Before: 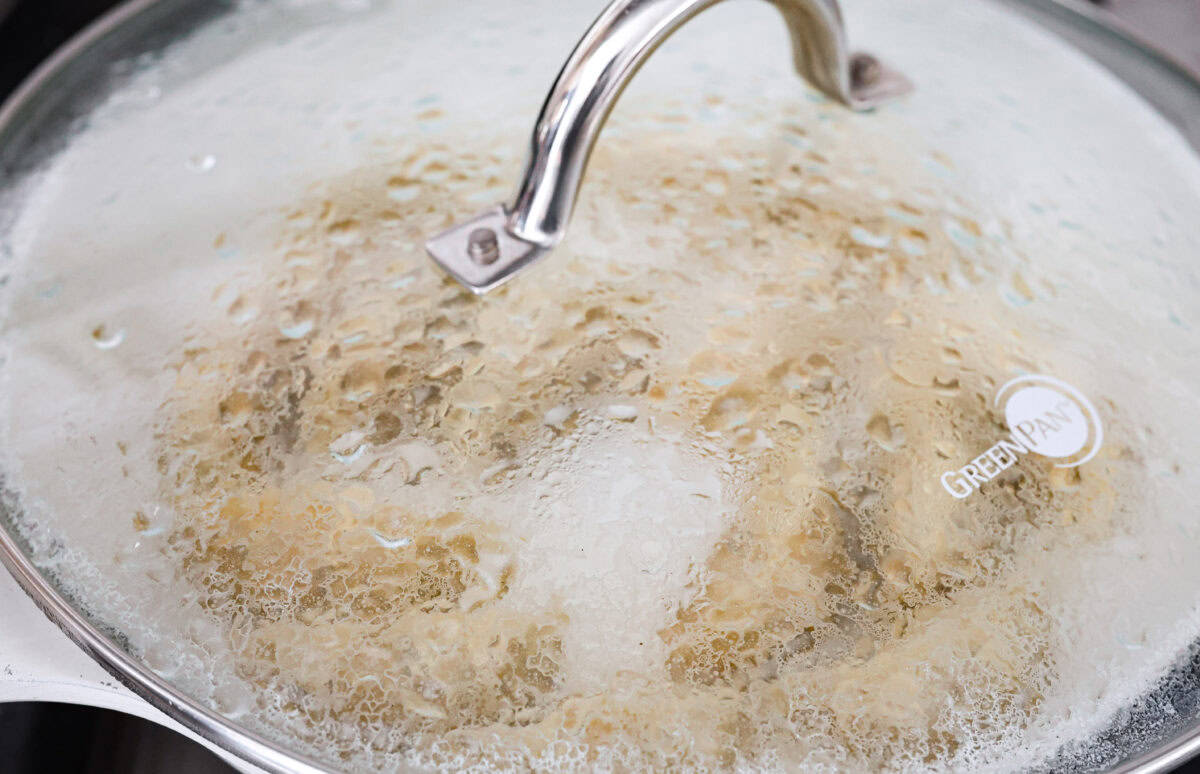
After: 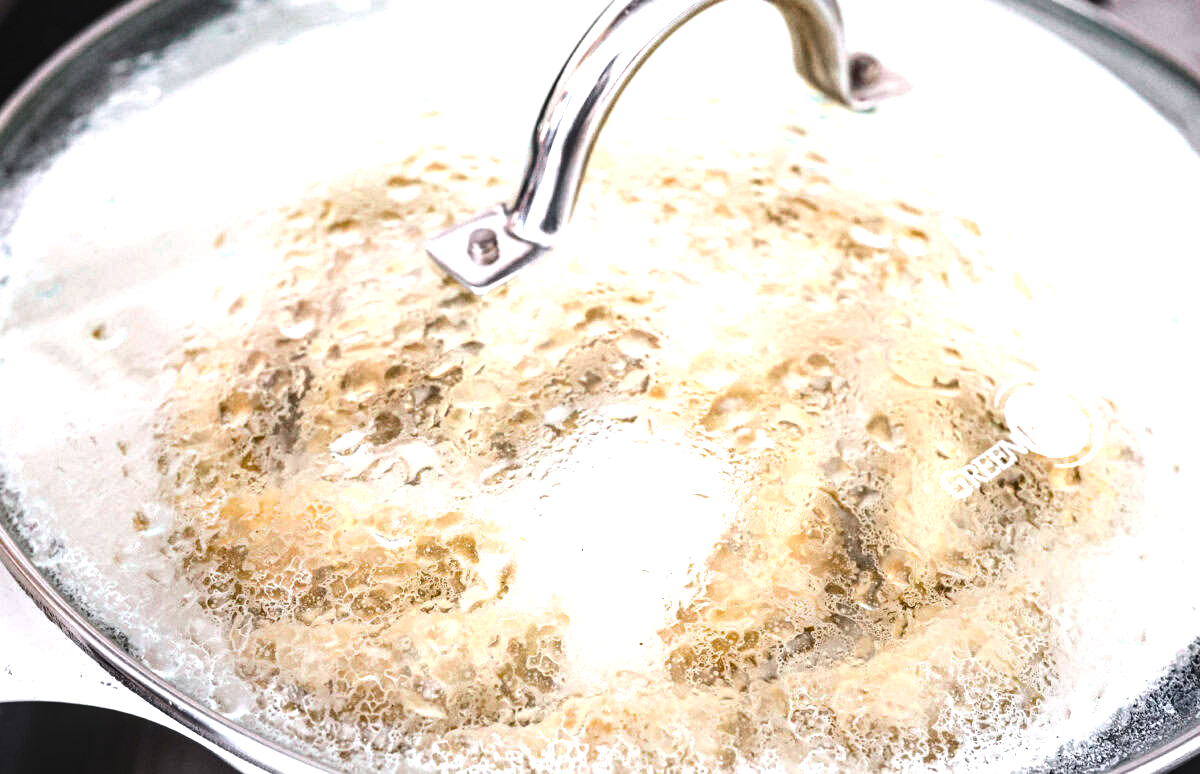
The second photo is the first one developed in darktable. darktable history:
local contrast: detail 130%
tone equalizer: -8 EV -1.08 EV, -7 EV -1.01 EV, -6 EV -0.867 EV, -5 EV -0.578 EV, -3 EV 0.578 EV, -2 EV 0.867 EV, -1 EV 1.01 EV, +0 EV 1.08 EV, edges refinement/feathering 500, mask exposure compensation -1.57 EV, preserve details no
